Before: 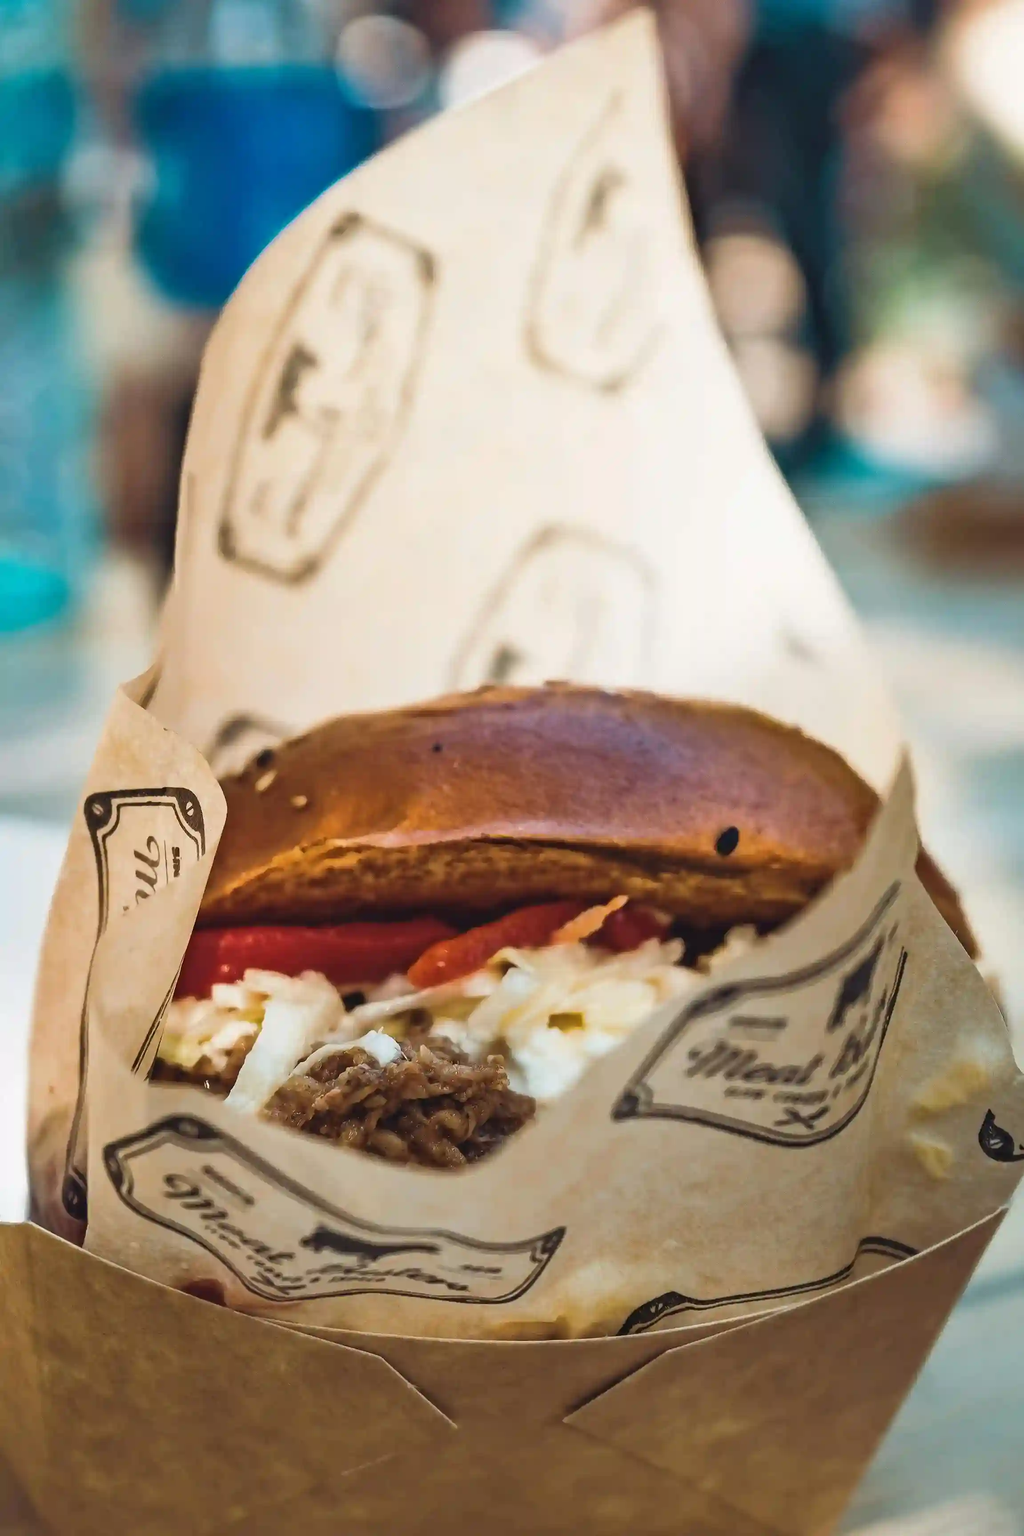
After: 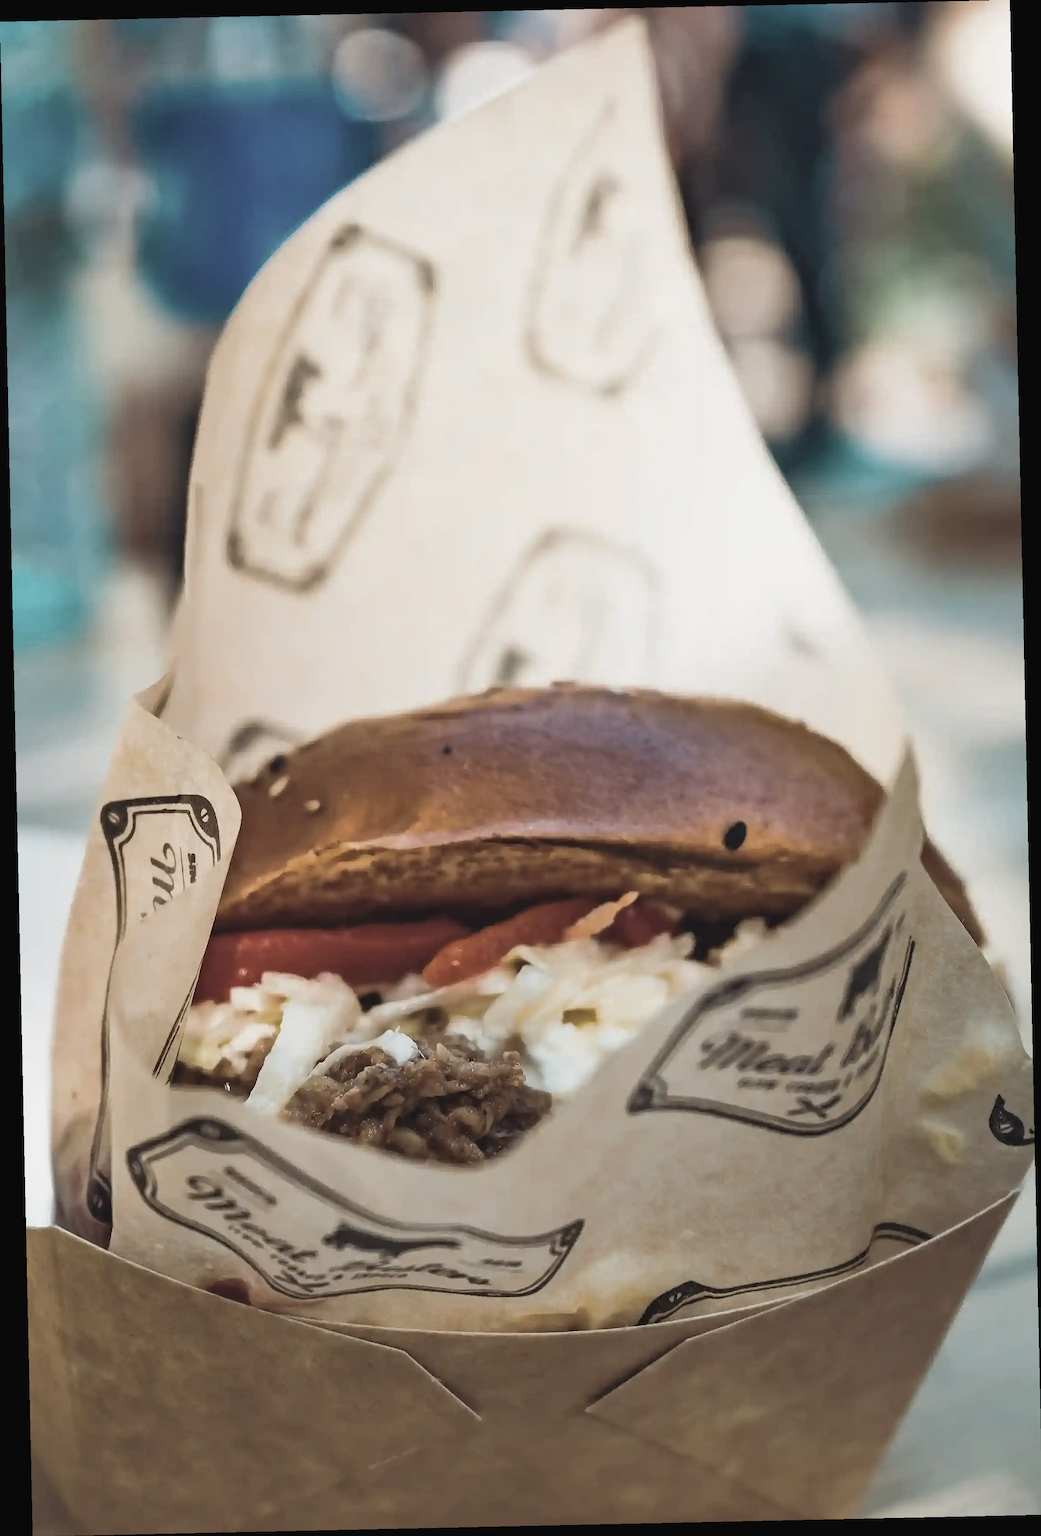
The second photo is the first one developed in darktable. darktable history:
contrast brightness saturation: contrast -0.05, saturation -0.41
rotate and perspective: rotation -1.24°, automatic cropping off
